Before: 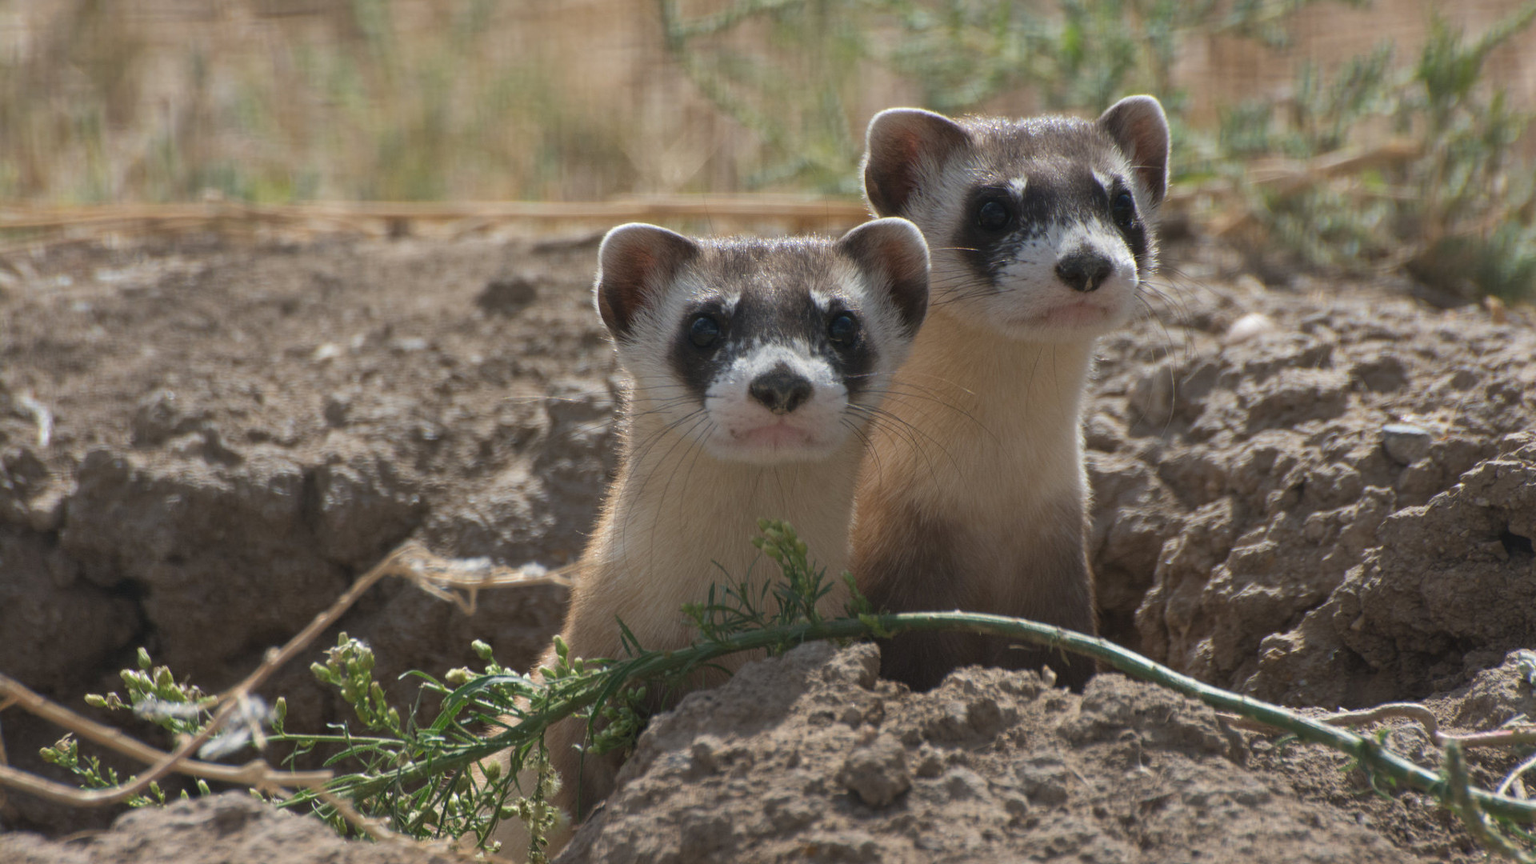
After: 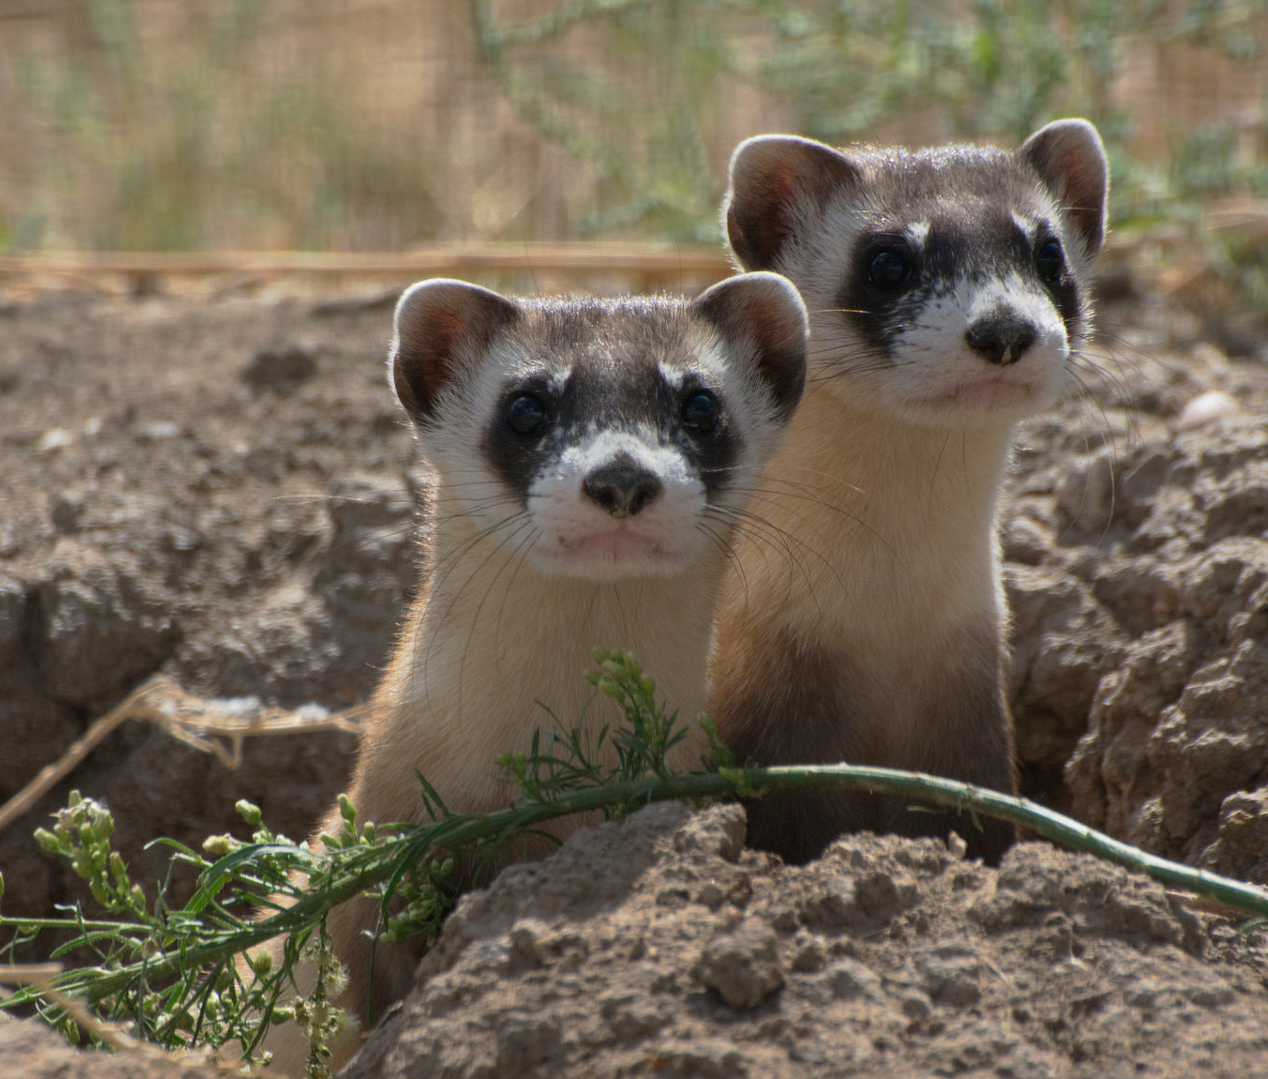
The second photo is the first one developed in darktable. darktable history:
crop and rotate: left 18.442%, right 15.508%
shadows and highlights: shadows -20, white point adjustment -2, highlights -35
tone curve: curves: ch0 [(0, 0) (0.003, 0.005) (0.011, 0.008) (0.025, 0.014) (0.044, 0.021) (0.069, 0.027) (0.1, 0.041) (0.136, 0.083) (0.177, 0.138) (0.224, 0.197) (0.277, 0.259) (0.335, 0.331) (0.399, 0.399) (0.468, 0.476) (0.543, 0.547) (0.623, 0.635) (0.709, 0.753) (0.801, 0.847) (0.898, 0.94) (1, 1)], preserve colors none
